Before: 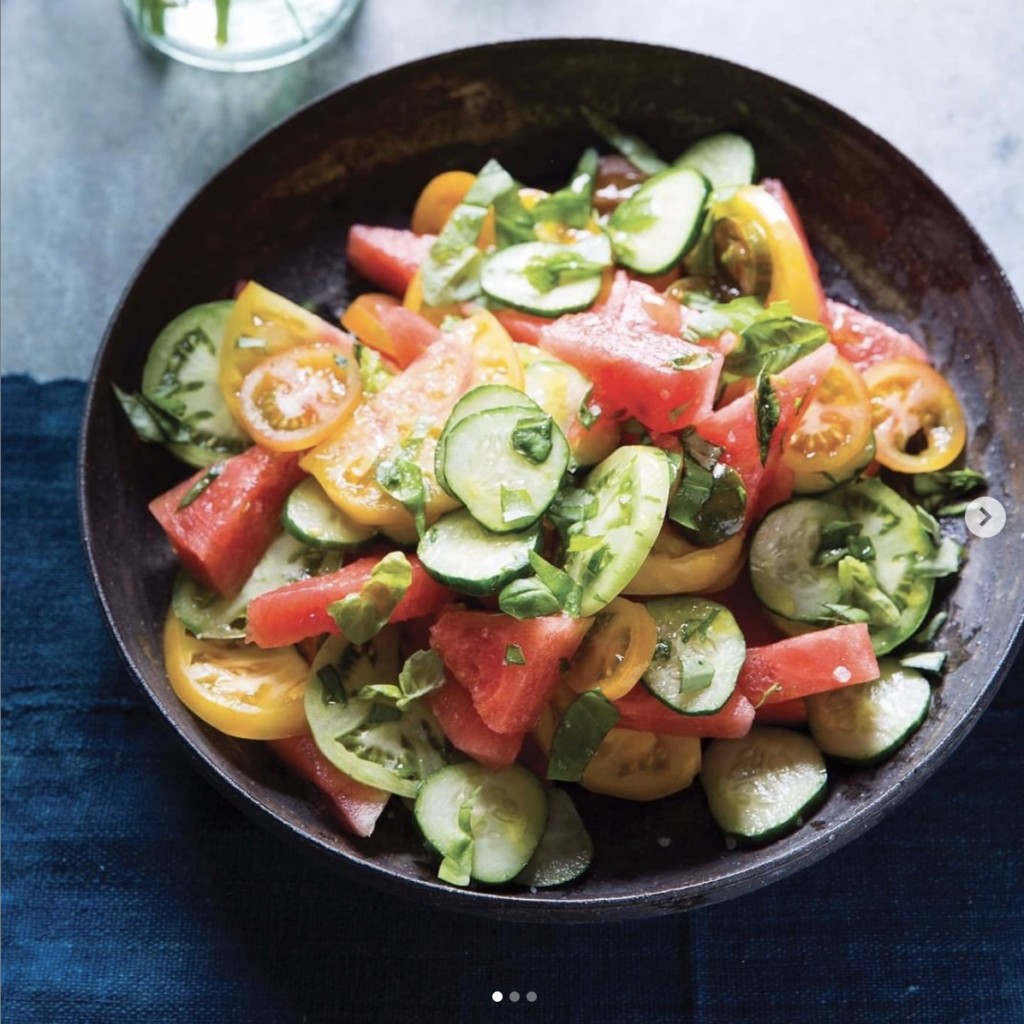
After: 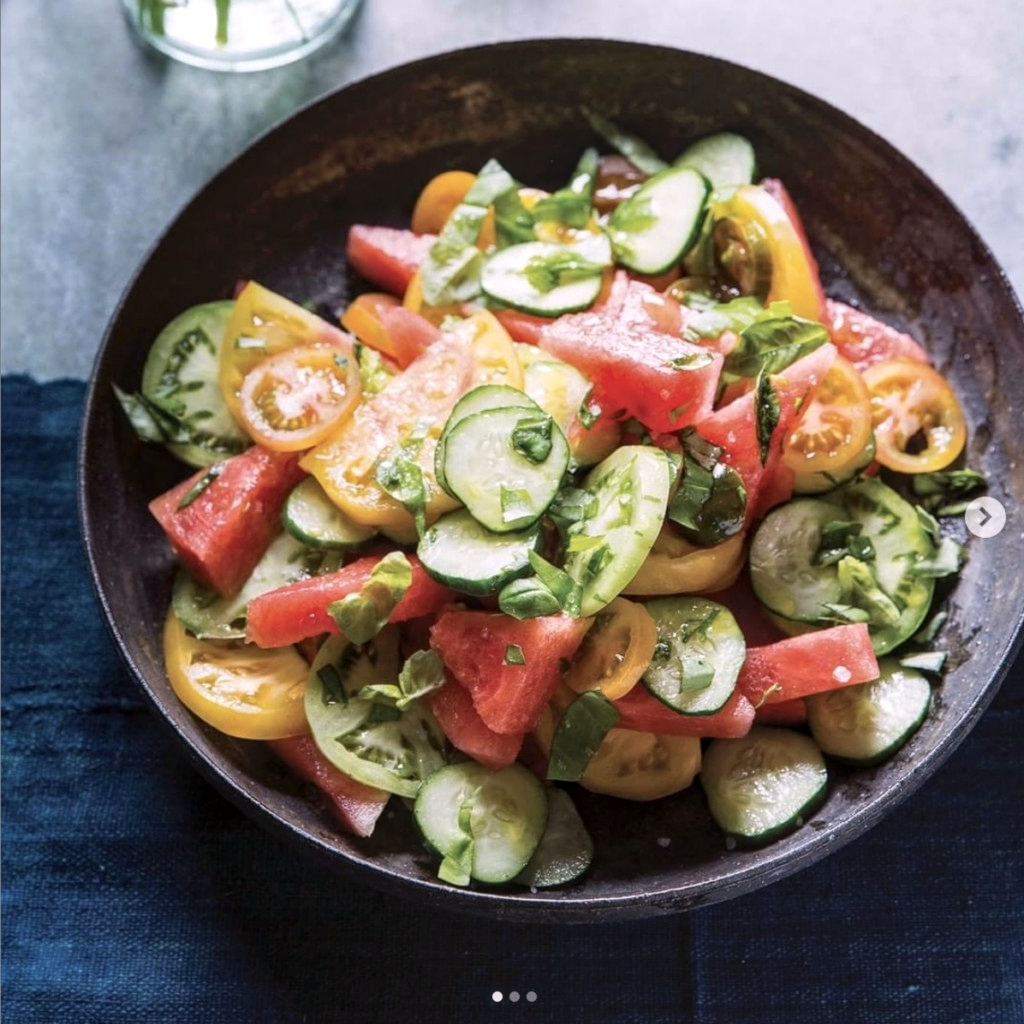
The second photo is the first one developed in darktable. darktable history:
local contrast: on, module defaults
color correction: highlights a* 3.12, highlights b* -1.55, shadows a* -0.101, shadows b* 2.52, saturation 0.98
